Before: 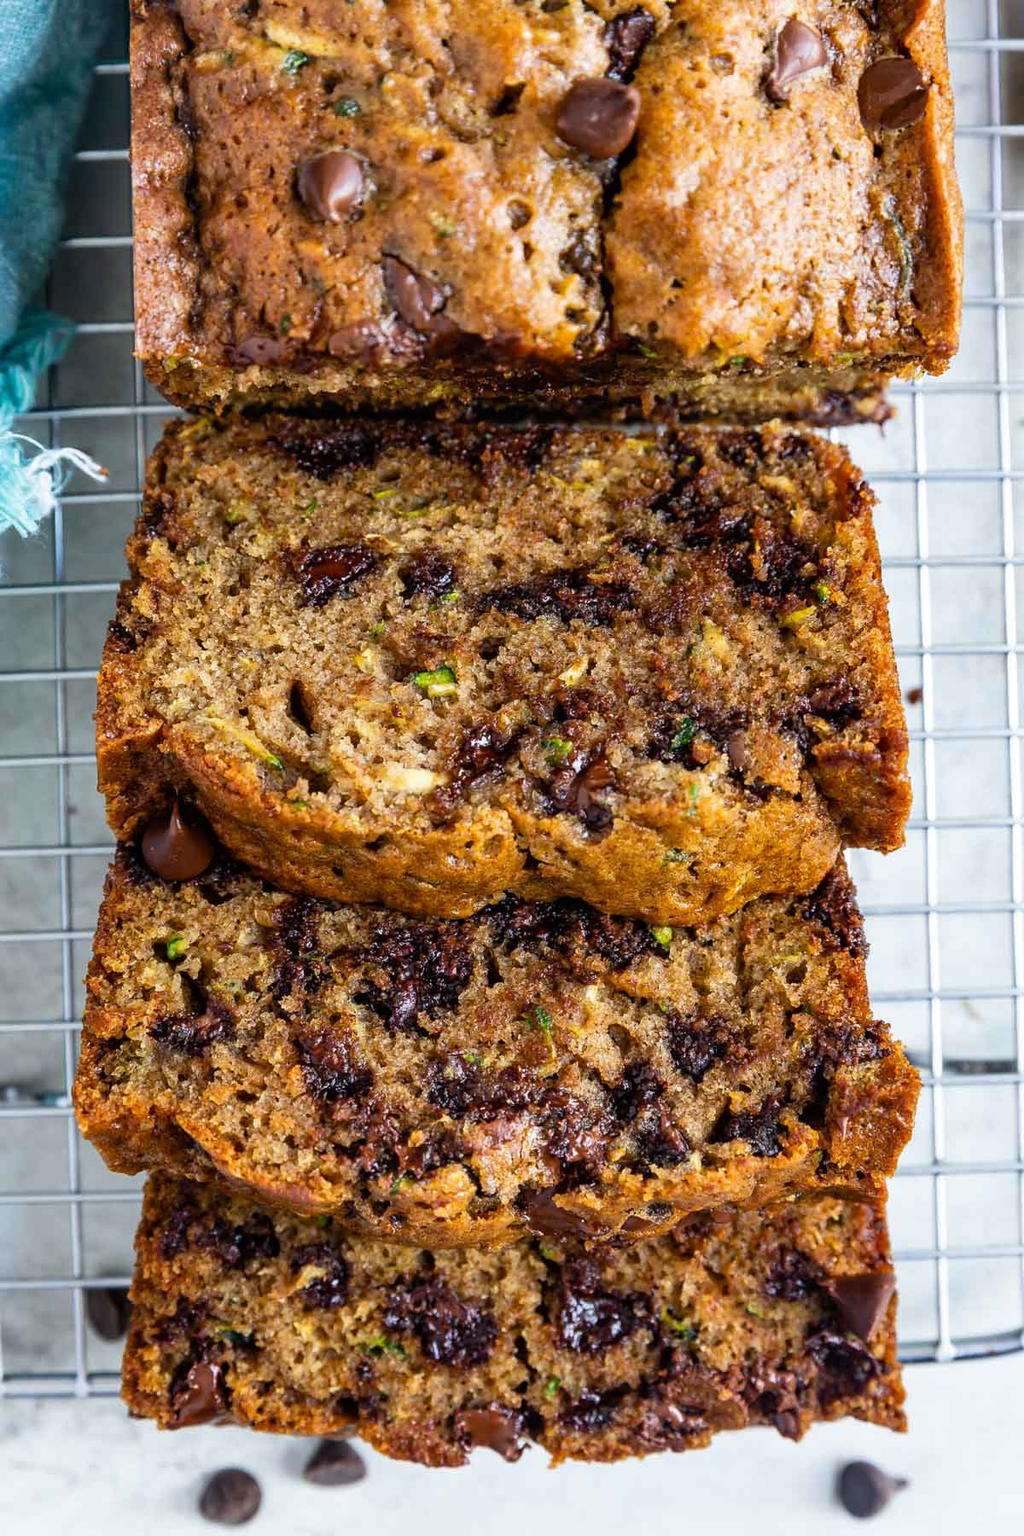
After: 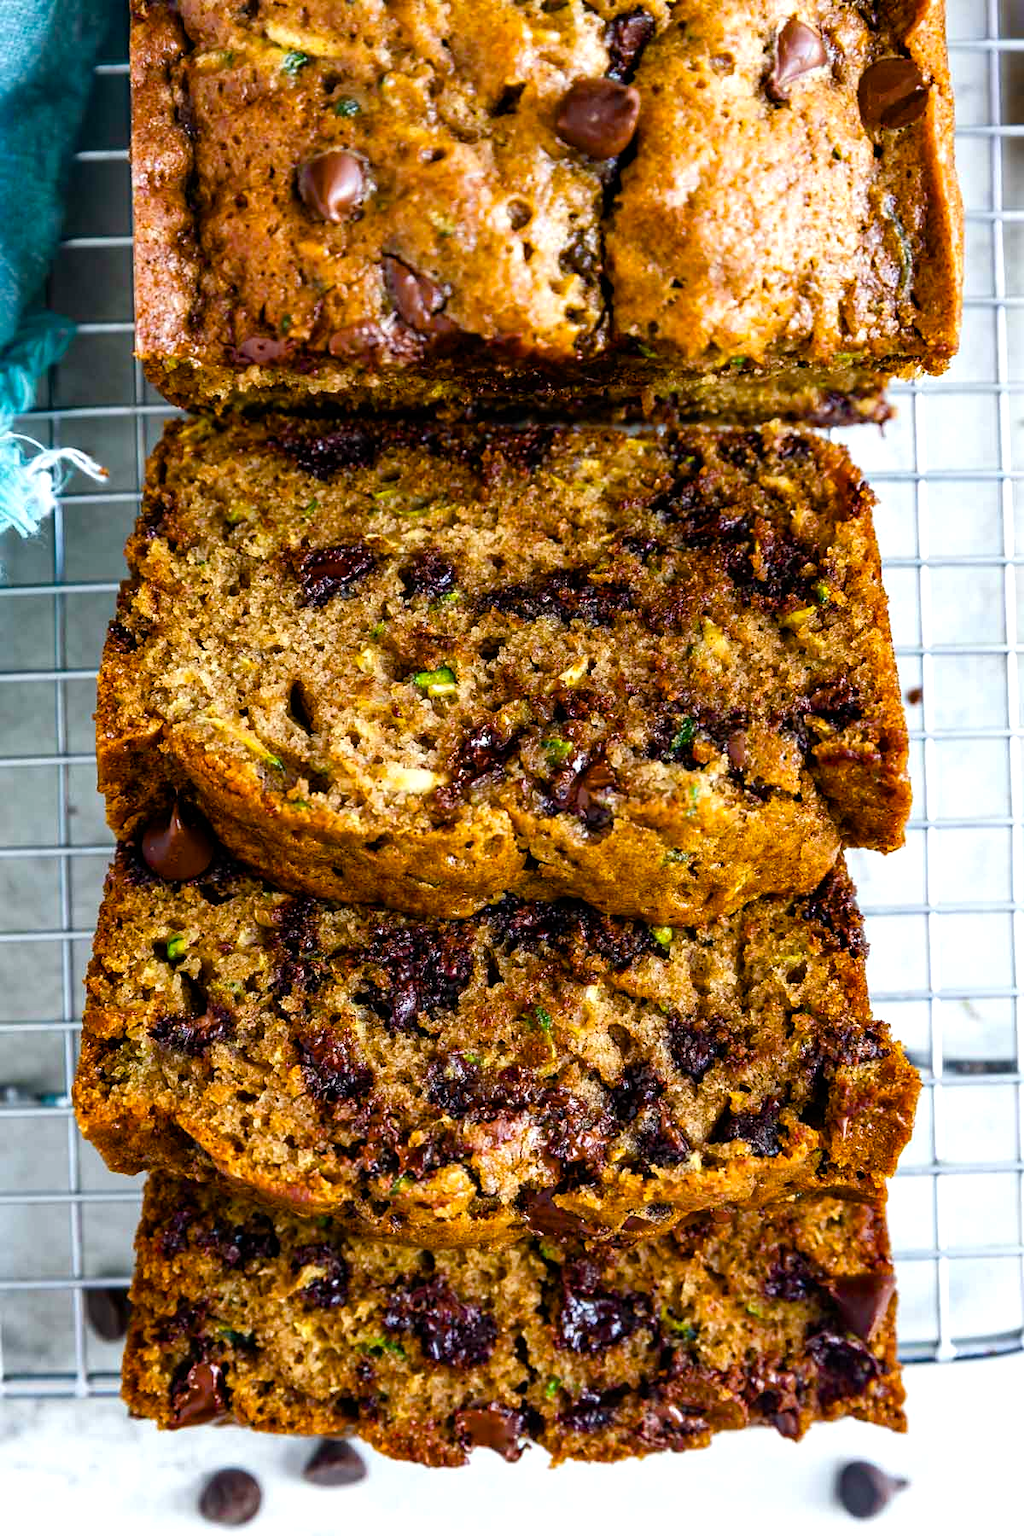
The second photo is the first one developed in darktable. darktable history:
color balance rgb: shadows lift › chroma 0.945%, shadows lift › hue 110.67°, power › hue 209.91°, perceptual saturation grading › global saturation 35.137%, perceptual saturation grading › highlights -25.153%, perceptual saturation grading › shadows 49.403%, contrast 14.524%
